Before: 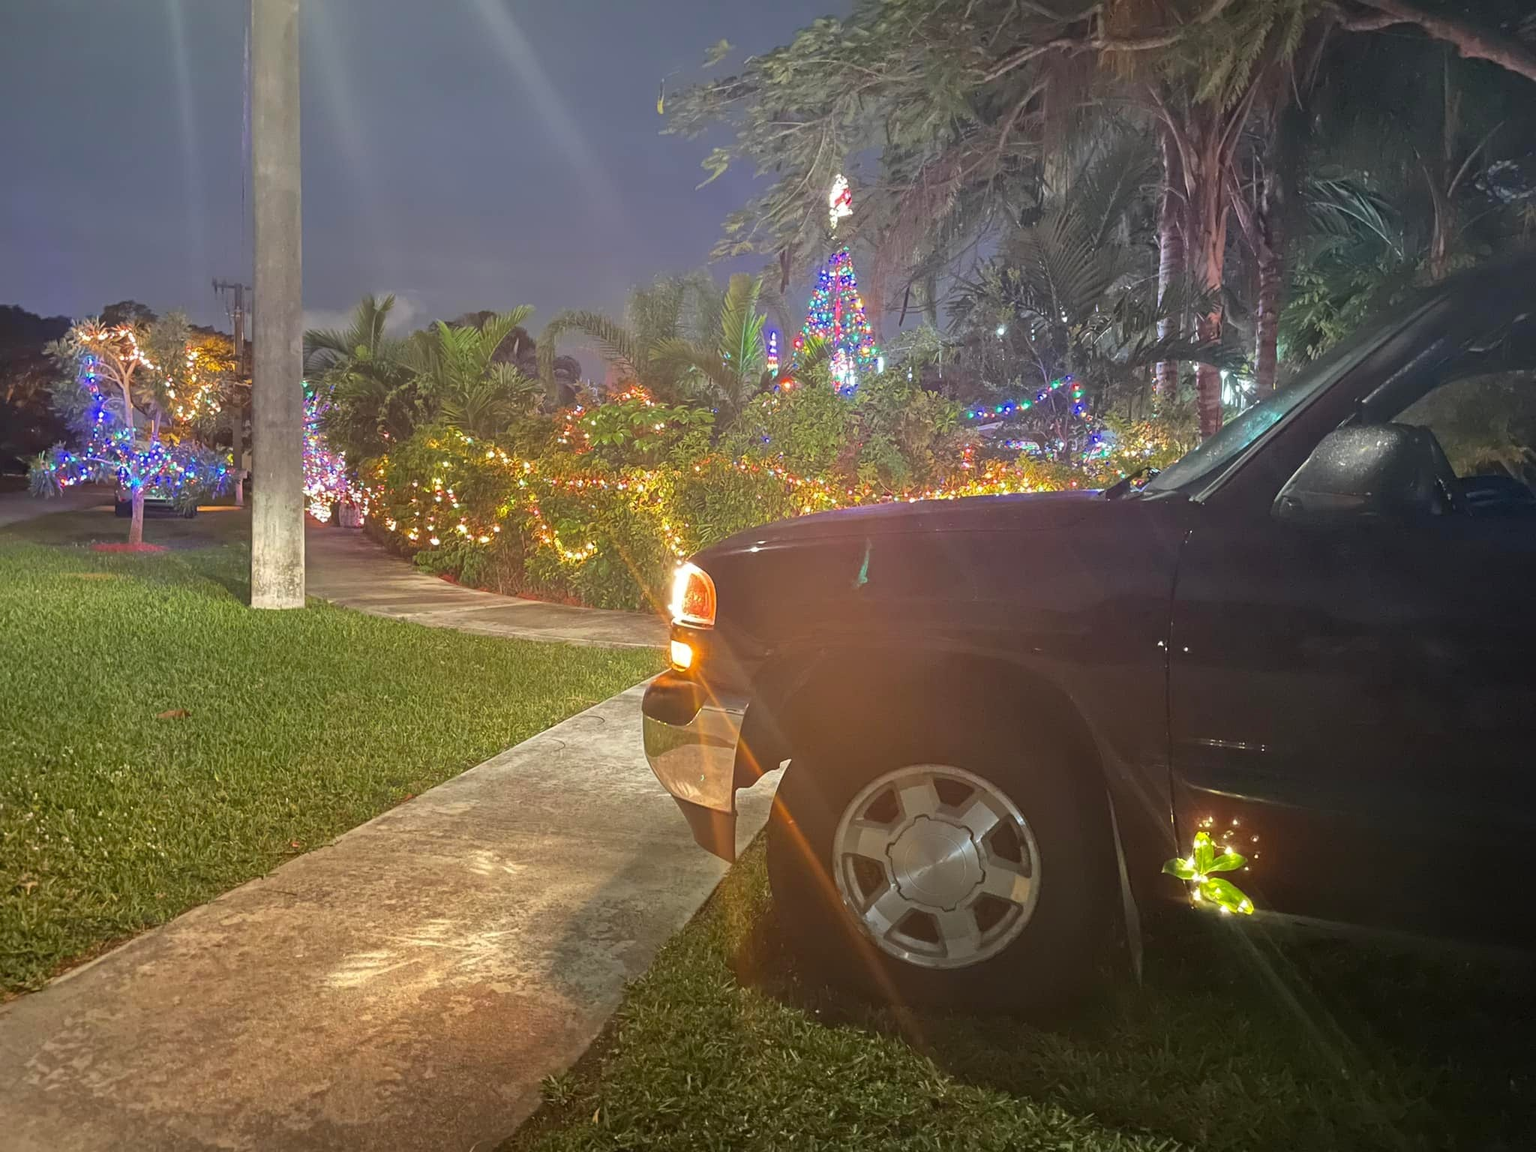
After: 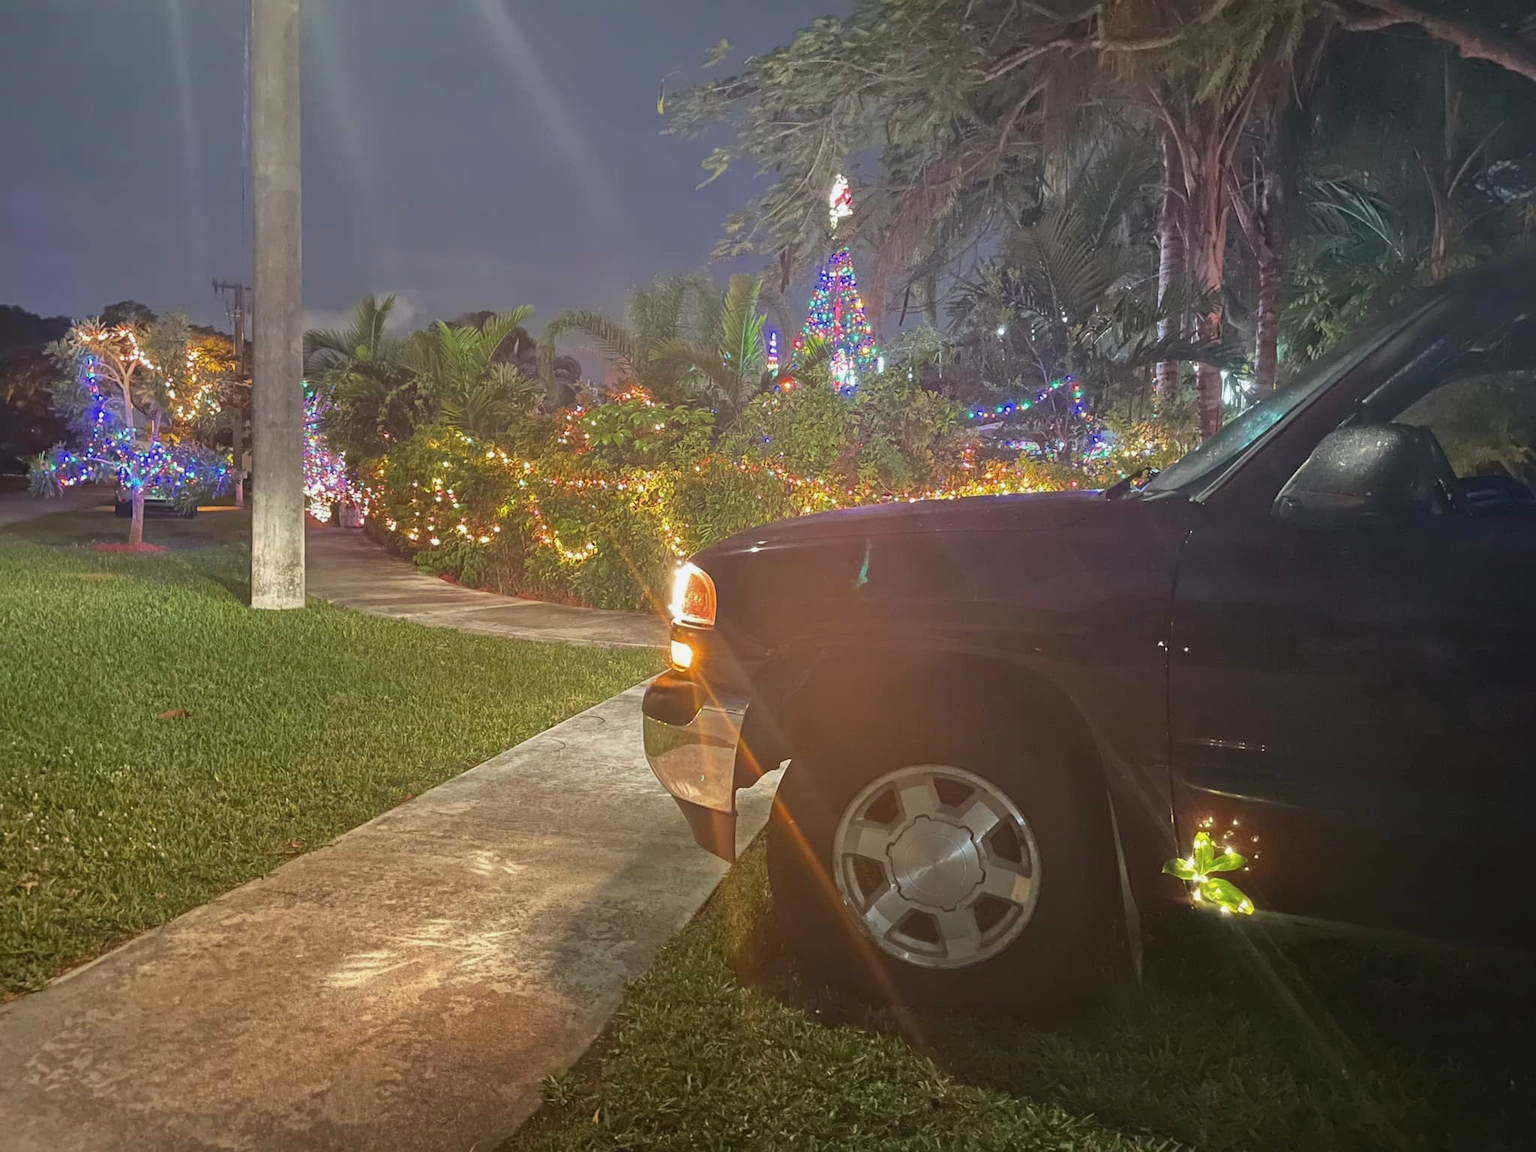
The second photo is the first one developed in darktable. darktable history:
contrast brightness saturation: contrast -0.069, brightness -0.036, saturation -0.114
